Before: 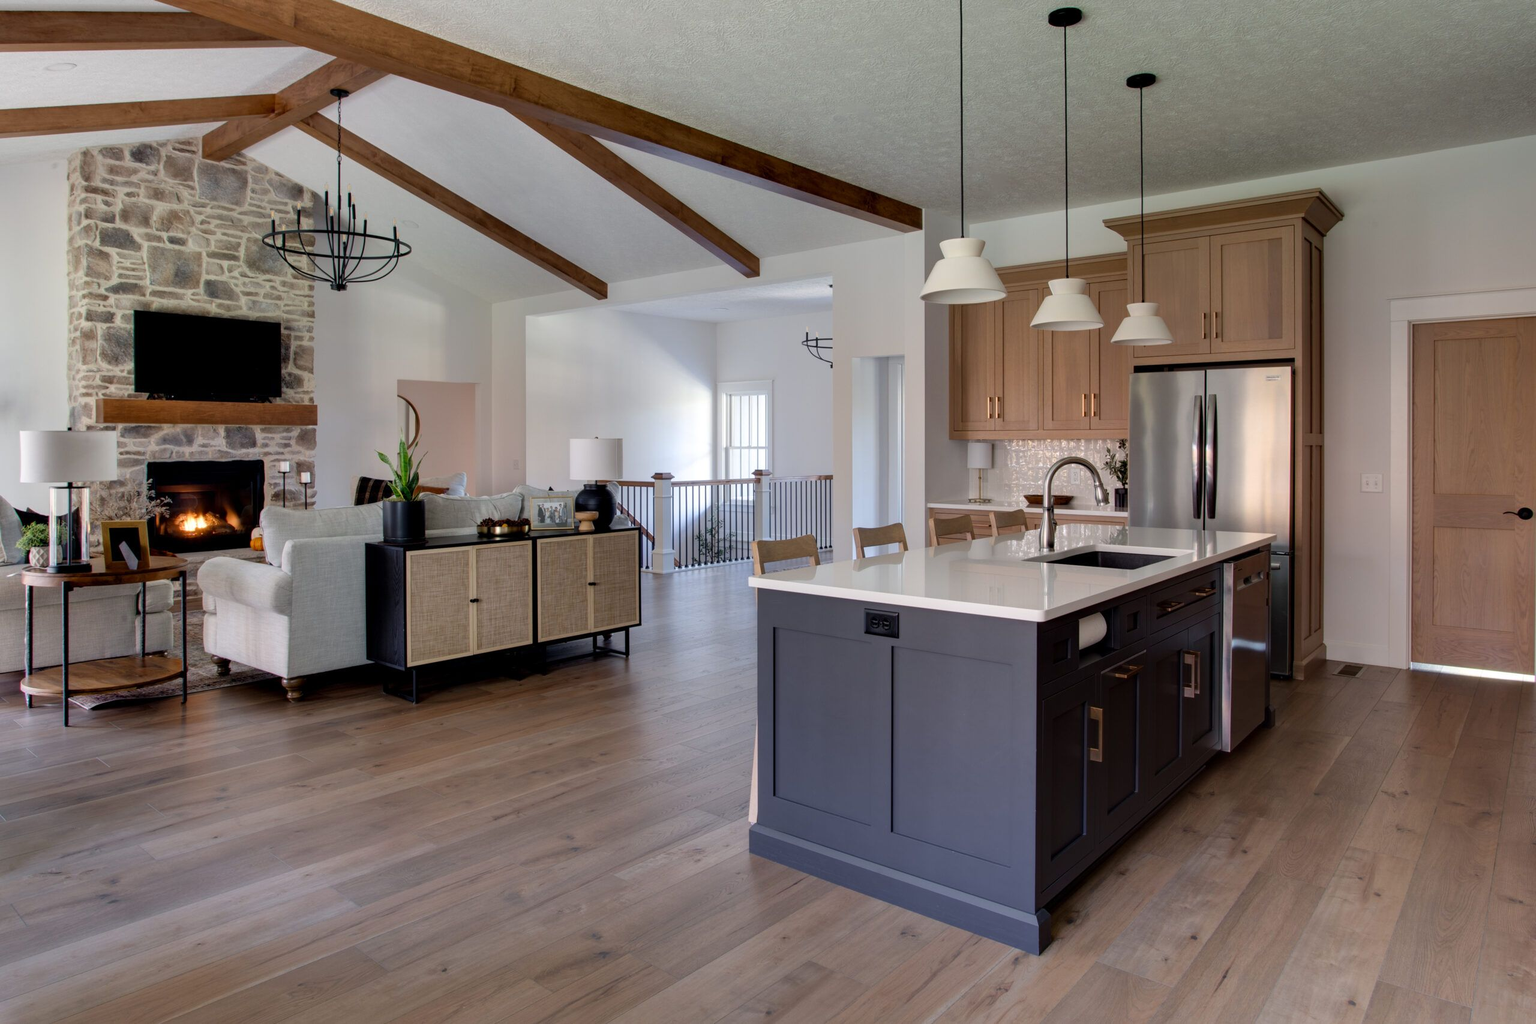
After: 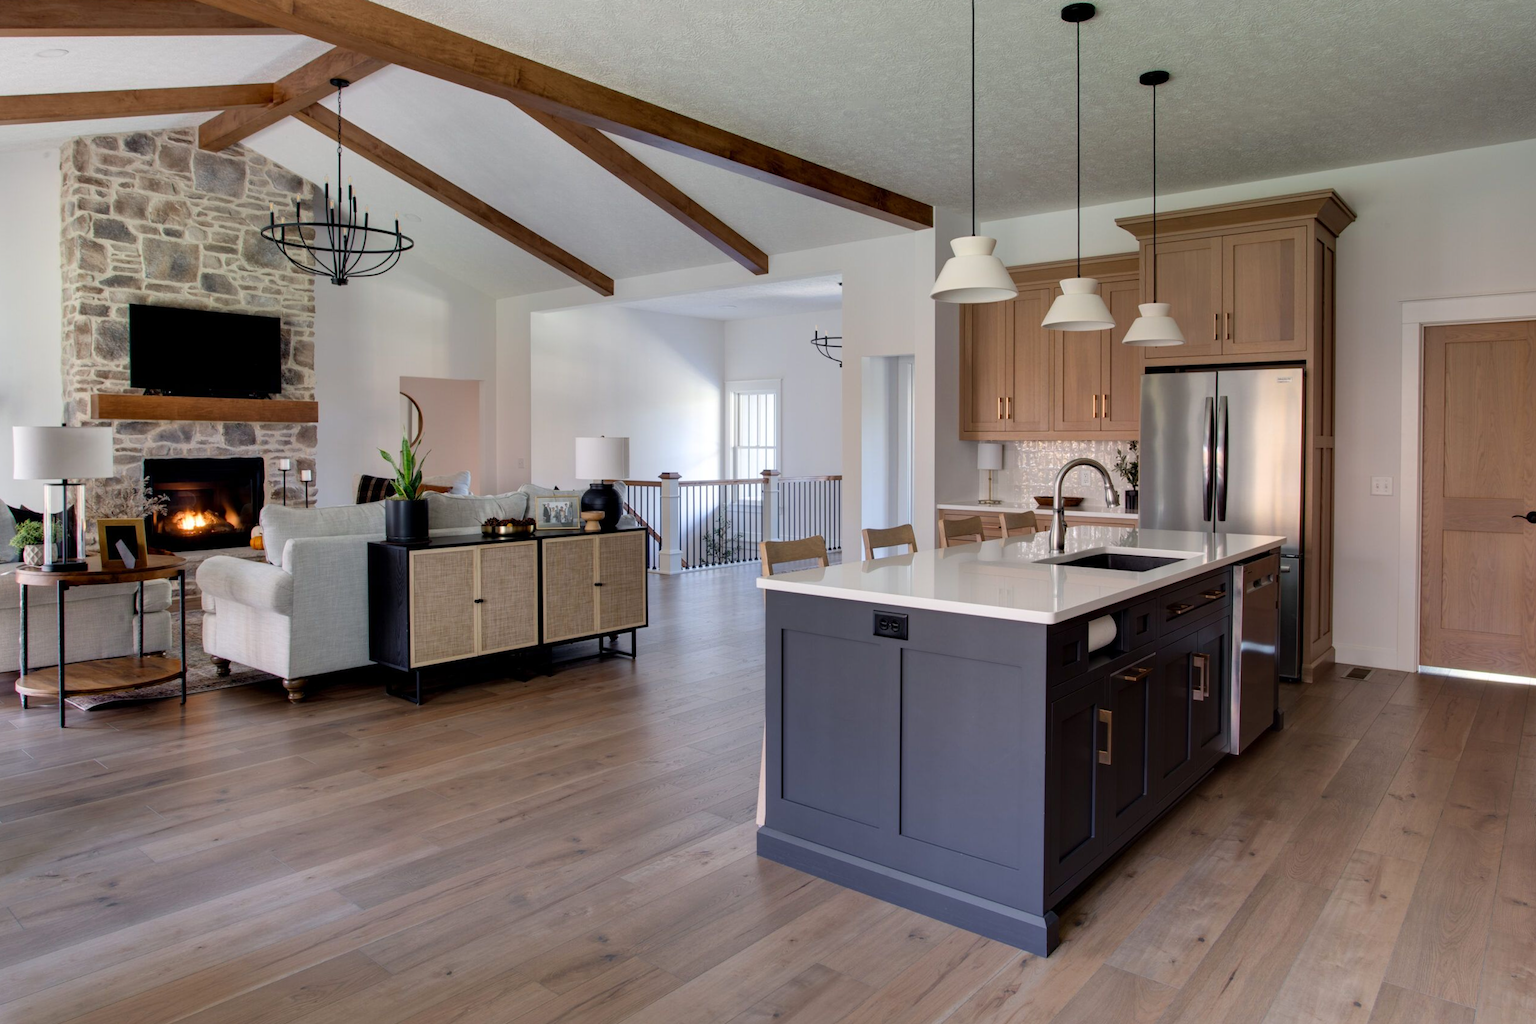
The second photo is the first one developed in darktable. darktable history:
base curve: curves: ch0 [(0, 0) (0.472, 0.508) (1, 1)]
rotate and perspective: rotation 0.174°, lens shift (vertical) 0.013, lens shift (horizontal) 0.019, shear 0.001, automatic cropping original format, crop left 0.007, crop right 0.991, crop top 0.016, crop bottom 0.997
